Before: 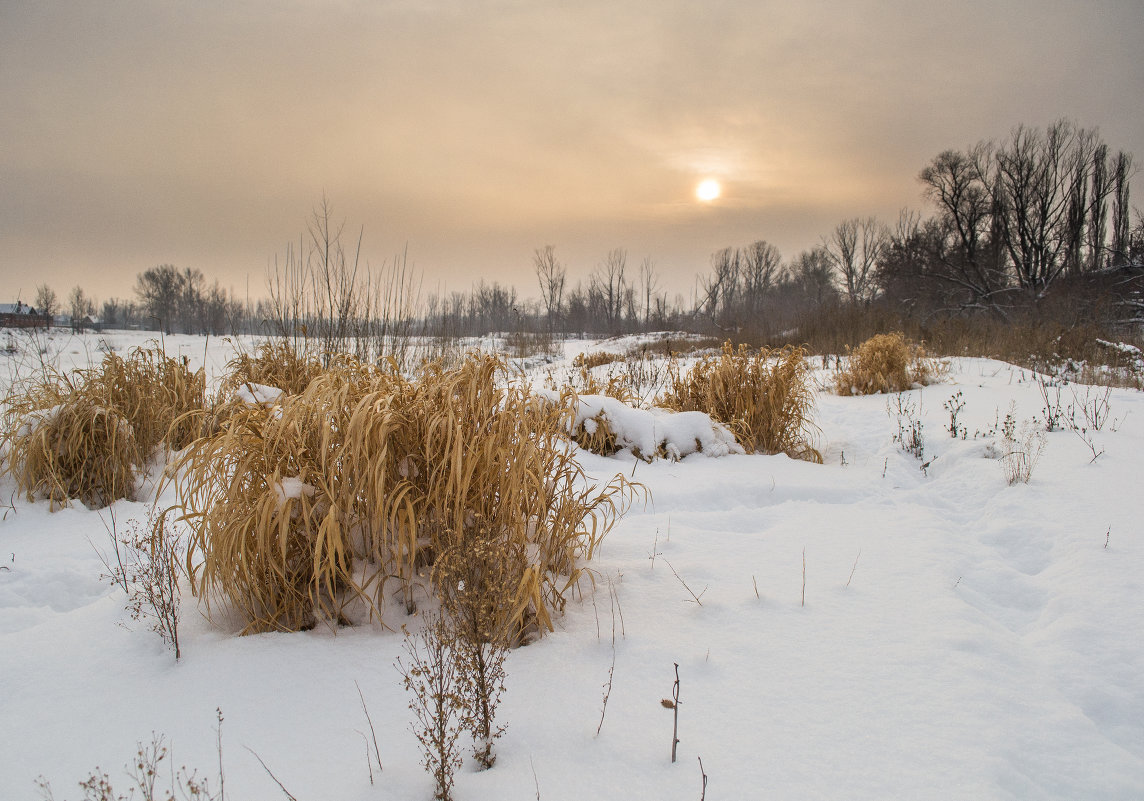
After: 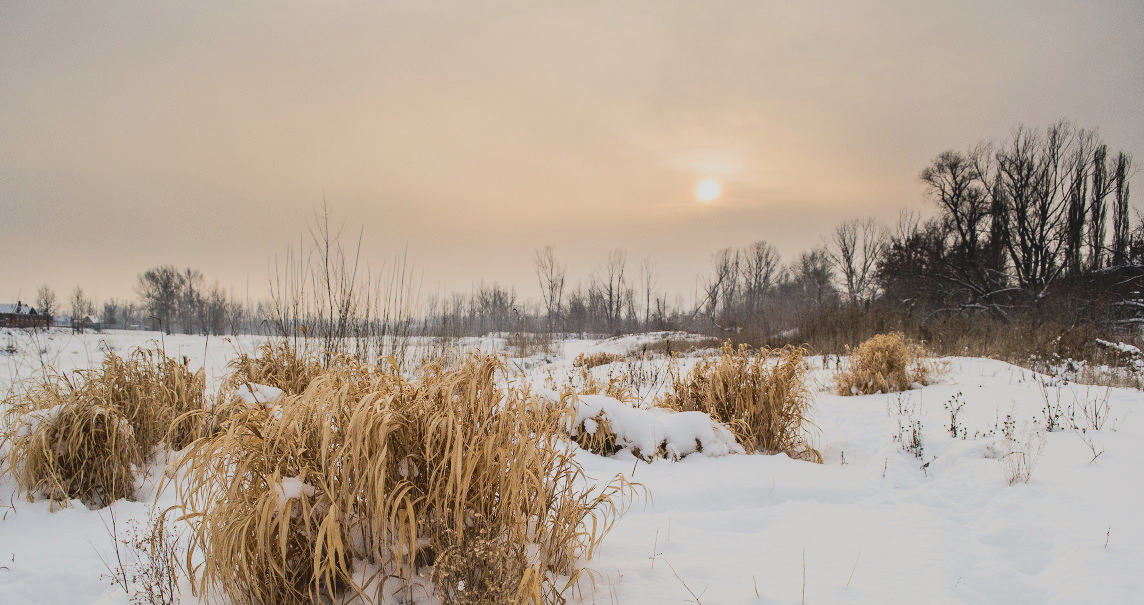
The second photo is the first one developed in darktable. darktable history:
exposure: compensate highlight preservation false
crop: bottom 24.439%
tone curve: curves: ch0 [(0, 0) (0.003, 0.09) (0.011, 0.095) (0.025, 0.097) (0.044, 0.108) (0.069, 0.117) (0.1, 0.129) (0.136, 0.151) (0.177, 0.185) (0.224, 0.229) (0.277, 0.299) (0.335, 0.379) (0.399, 0.469) (0.468, 0.55) (0.543, 0.629) (0.623, 0.702) (0.709, 0.775) (0.801, 0.85) (0.898, 0.91) (1, 1)], color space Lab, independent channels, preserve colors none
filmic rgb: black relative exposure -8.39 EV, white relative exposure 4.69 EV, threshold 5.98 EV, hardness 3.84, iterations of high-quality reconstruction 0, enable highlight reconstruction true
